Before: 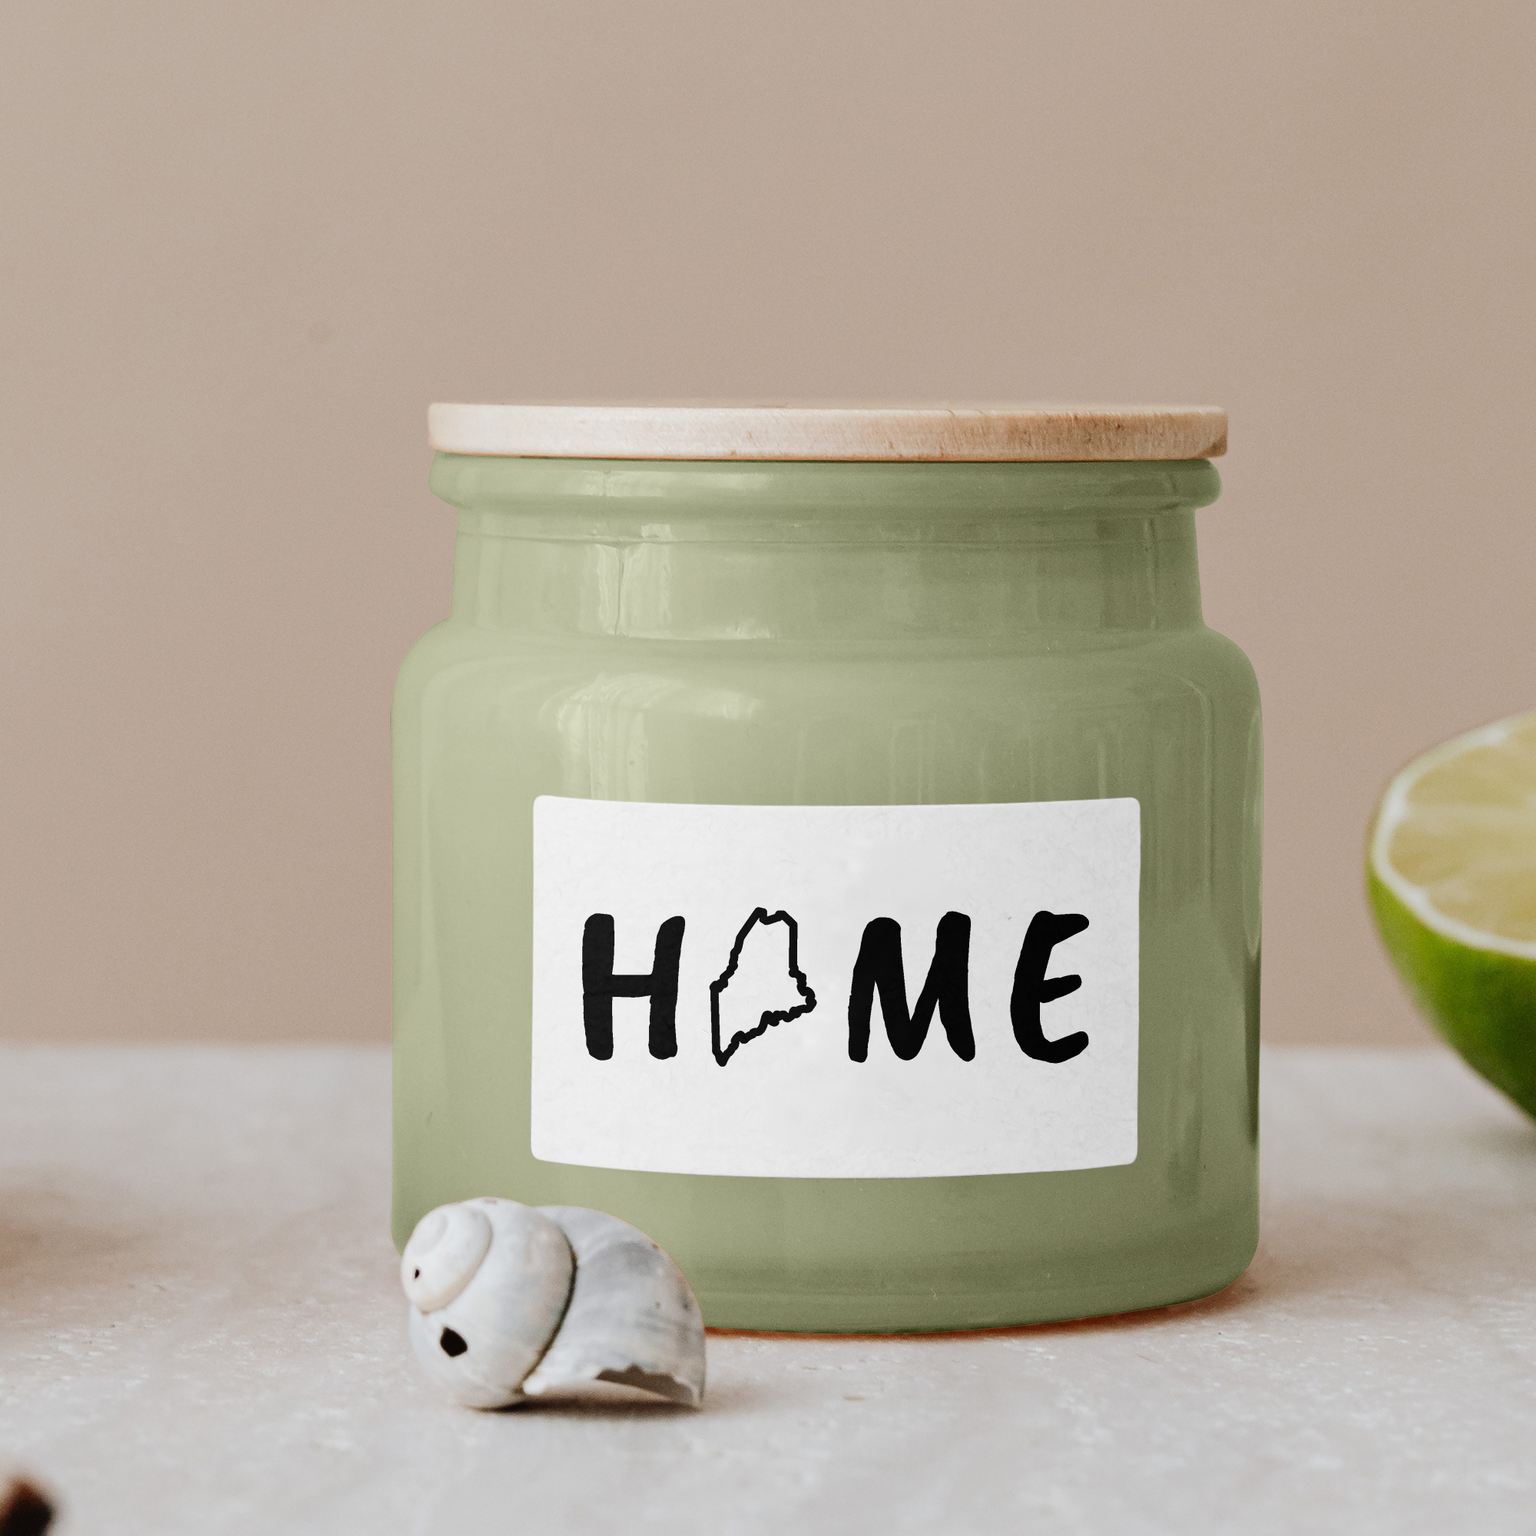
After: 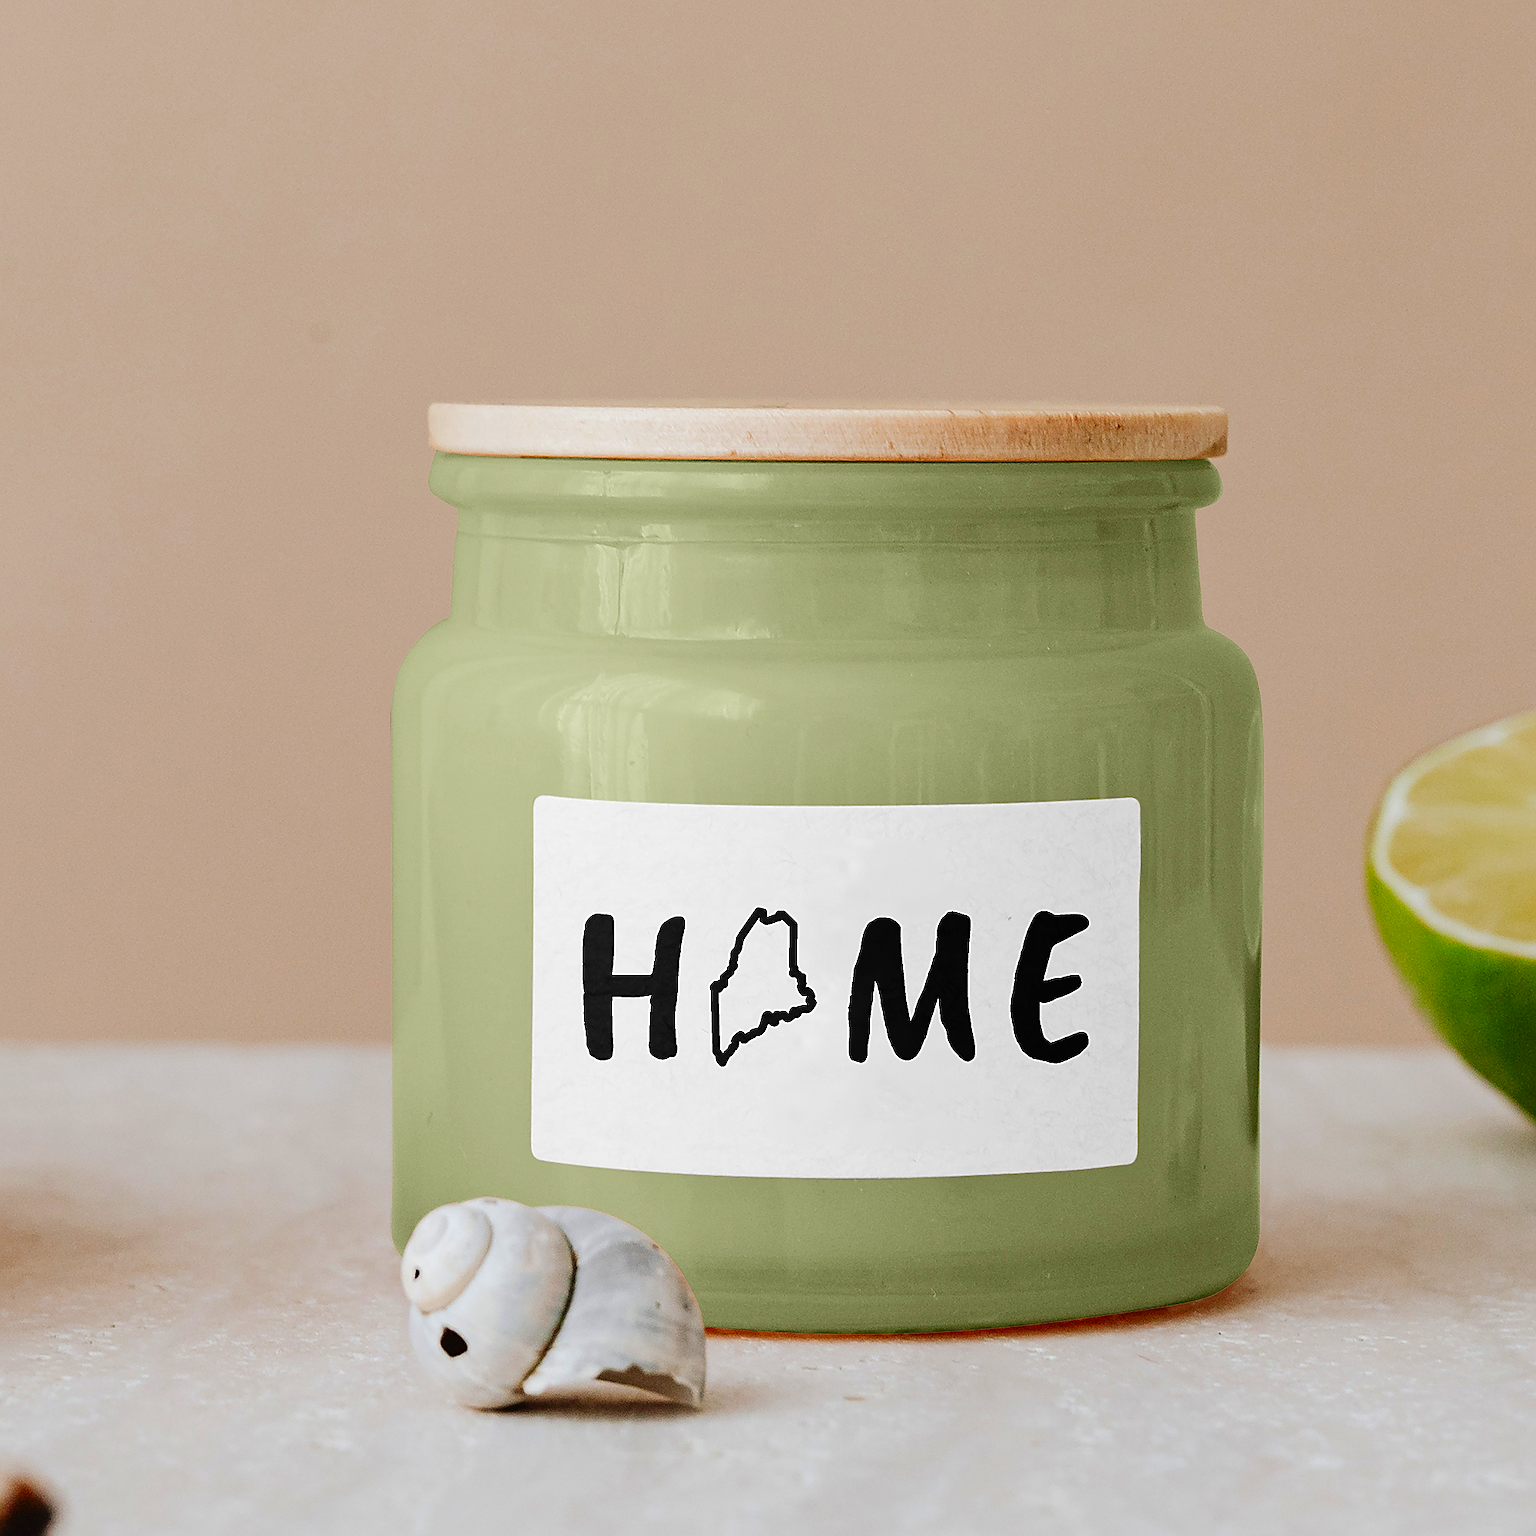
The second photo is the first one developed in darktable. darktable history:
contrast brightness saturation: saturation 0.5
sharpen: radius 1.4, amount 1.25, threshold 0.7
